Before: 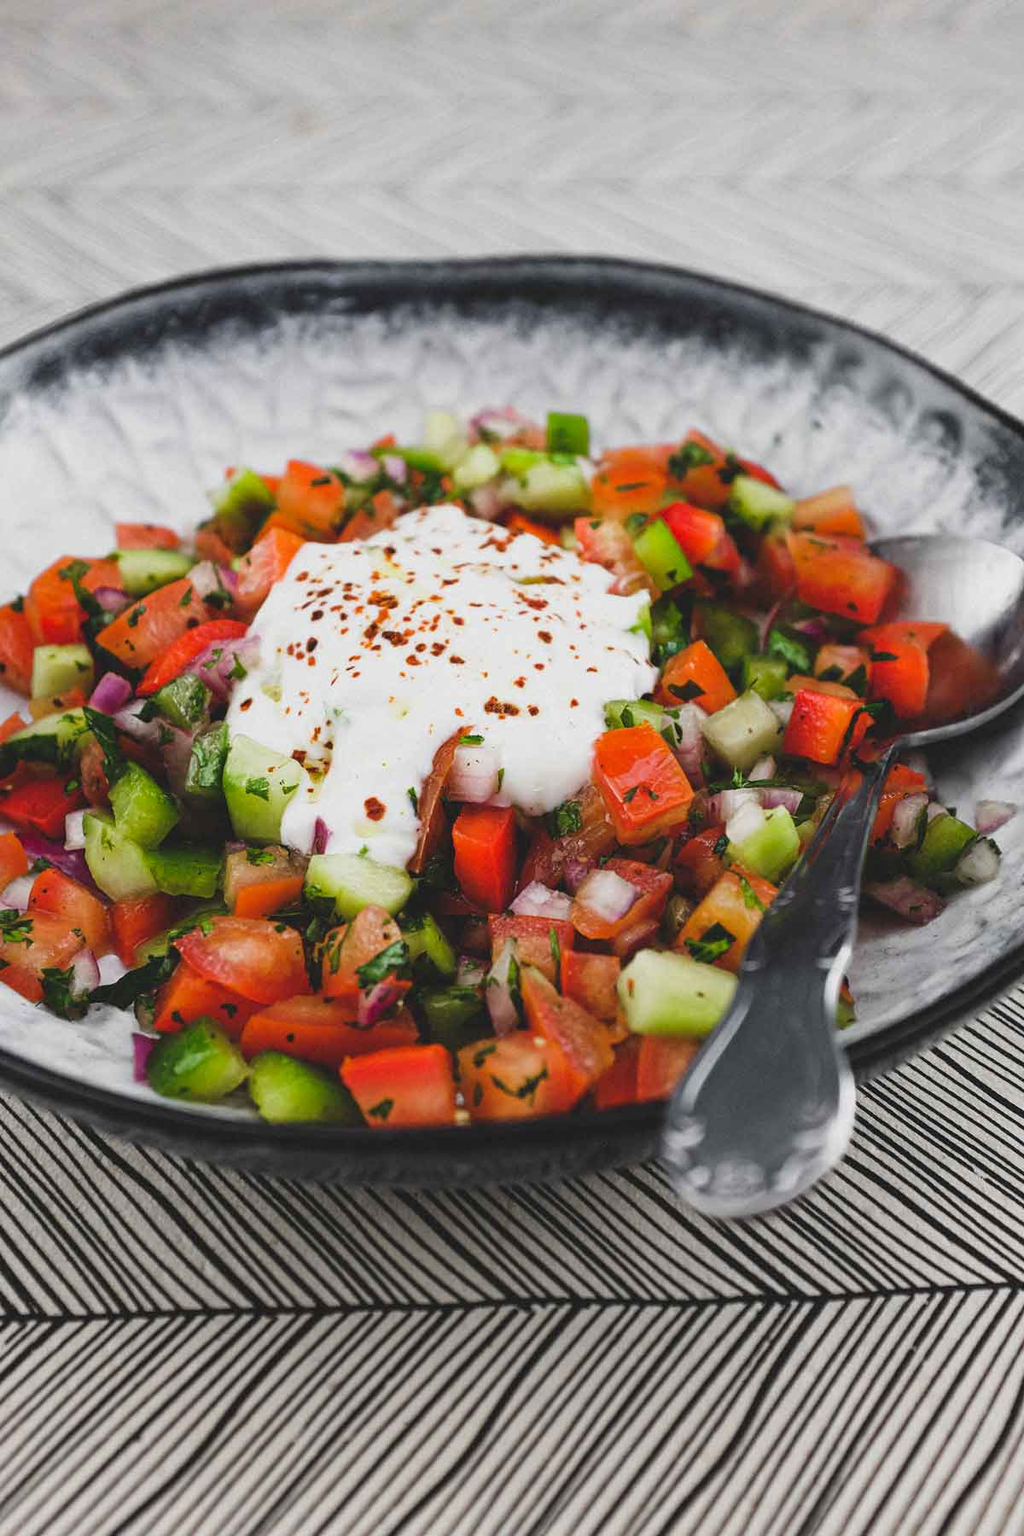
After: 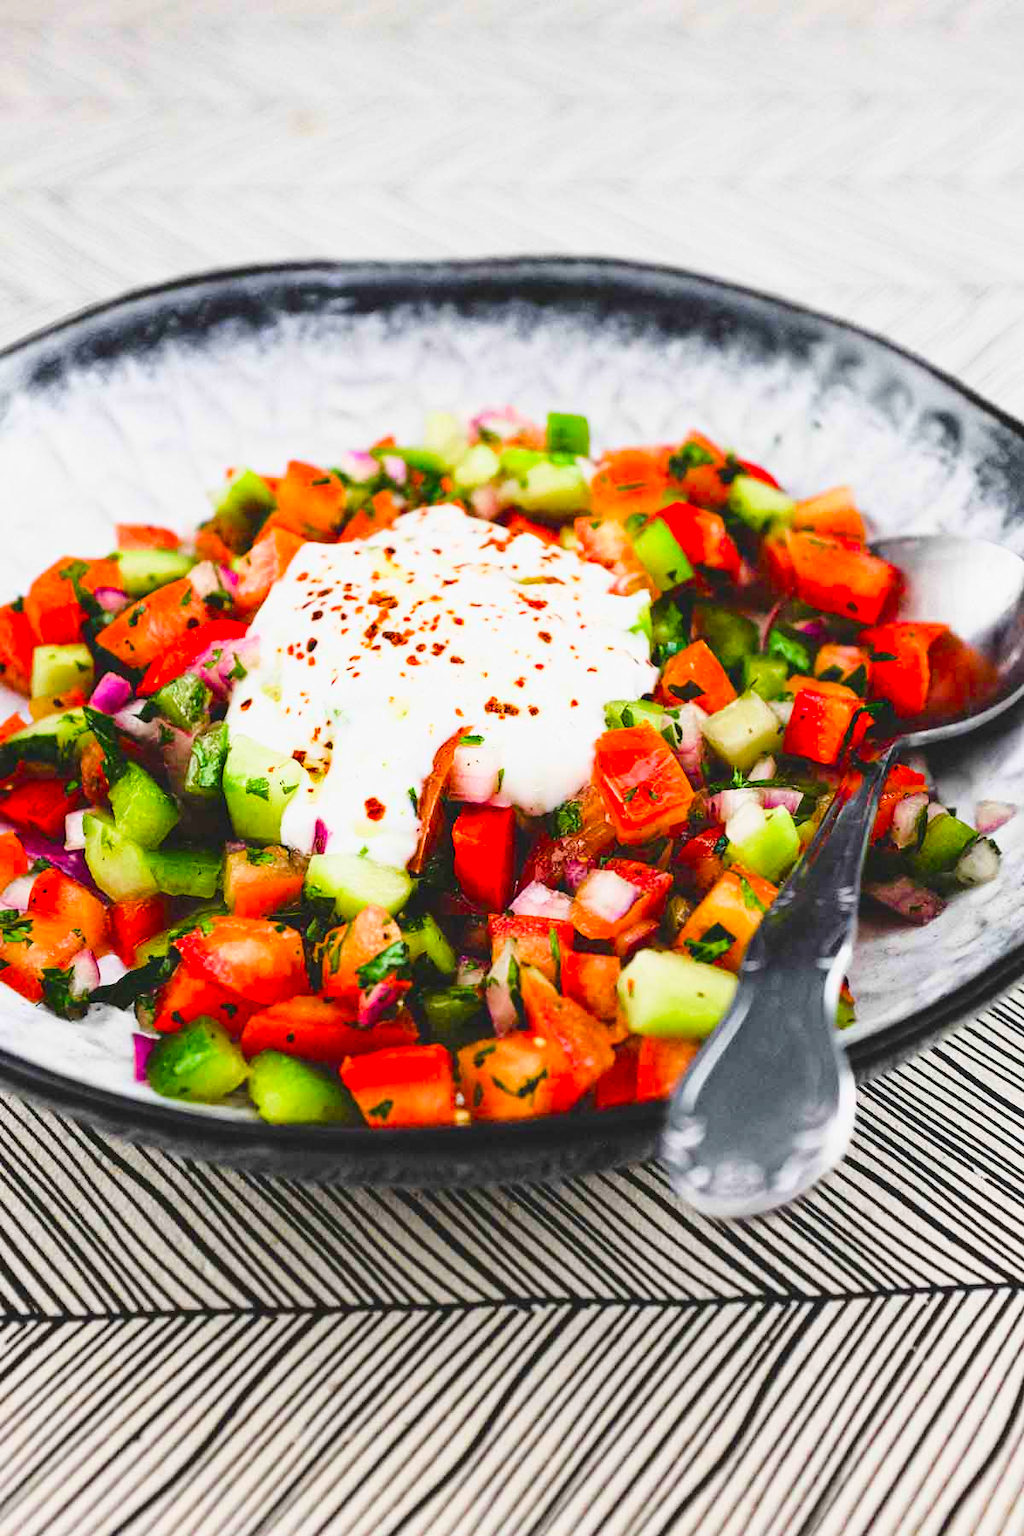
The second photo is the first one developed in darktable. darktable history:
contrast brightness saturation: saturation 0.182
color balance rgb: perceptual saturation grading › global saturation 20%, perceptual saturation grading › highlights -24.759%, perceptual saturation grading › shadows 50.042%, perceptual brilliance grading › global brilliance 2.66%, perceptual brilliance grading › highlights -3.172%, perceptual brilliance grading › shadows 2.504%
base curve: curves: ch0 [(0, 0) (0.028, 0.03) (0.121, 0.232) (0.46, 0.748) (0.859, 0.968) (1, 1)]
